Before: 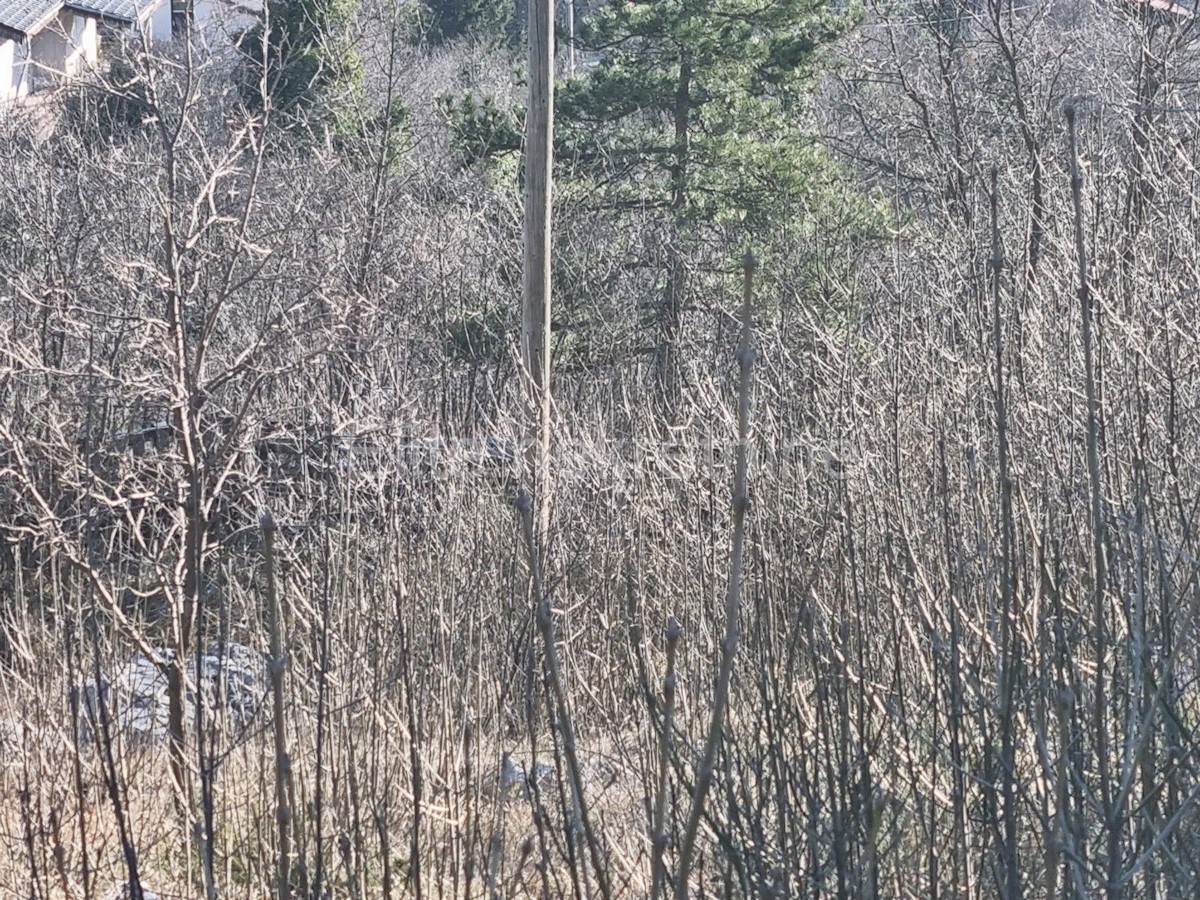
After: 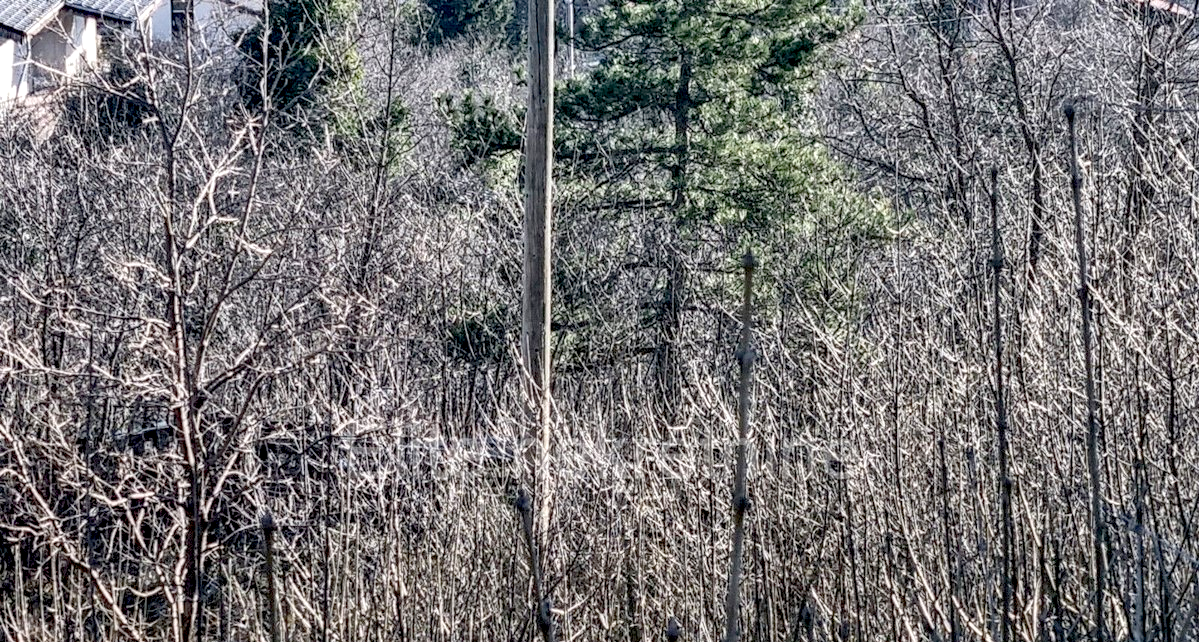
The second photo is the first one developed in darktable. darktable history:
local contrast: detail 150%
crop: bottom 28.576%
exposure: black level correction 0.056, exposure -0.039 EV, compensate highlight preservation false
